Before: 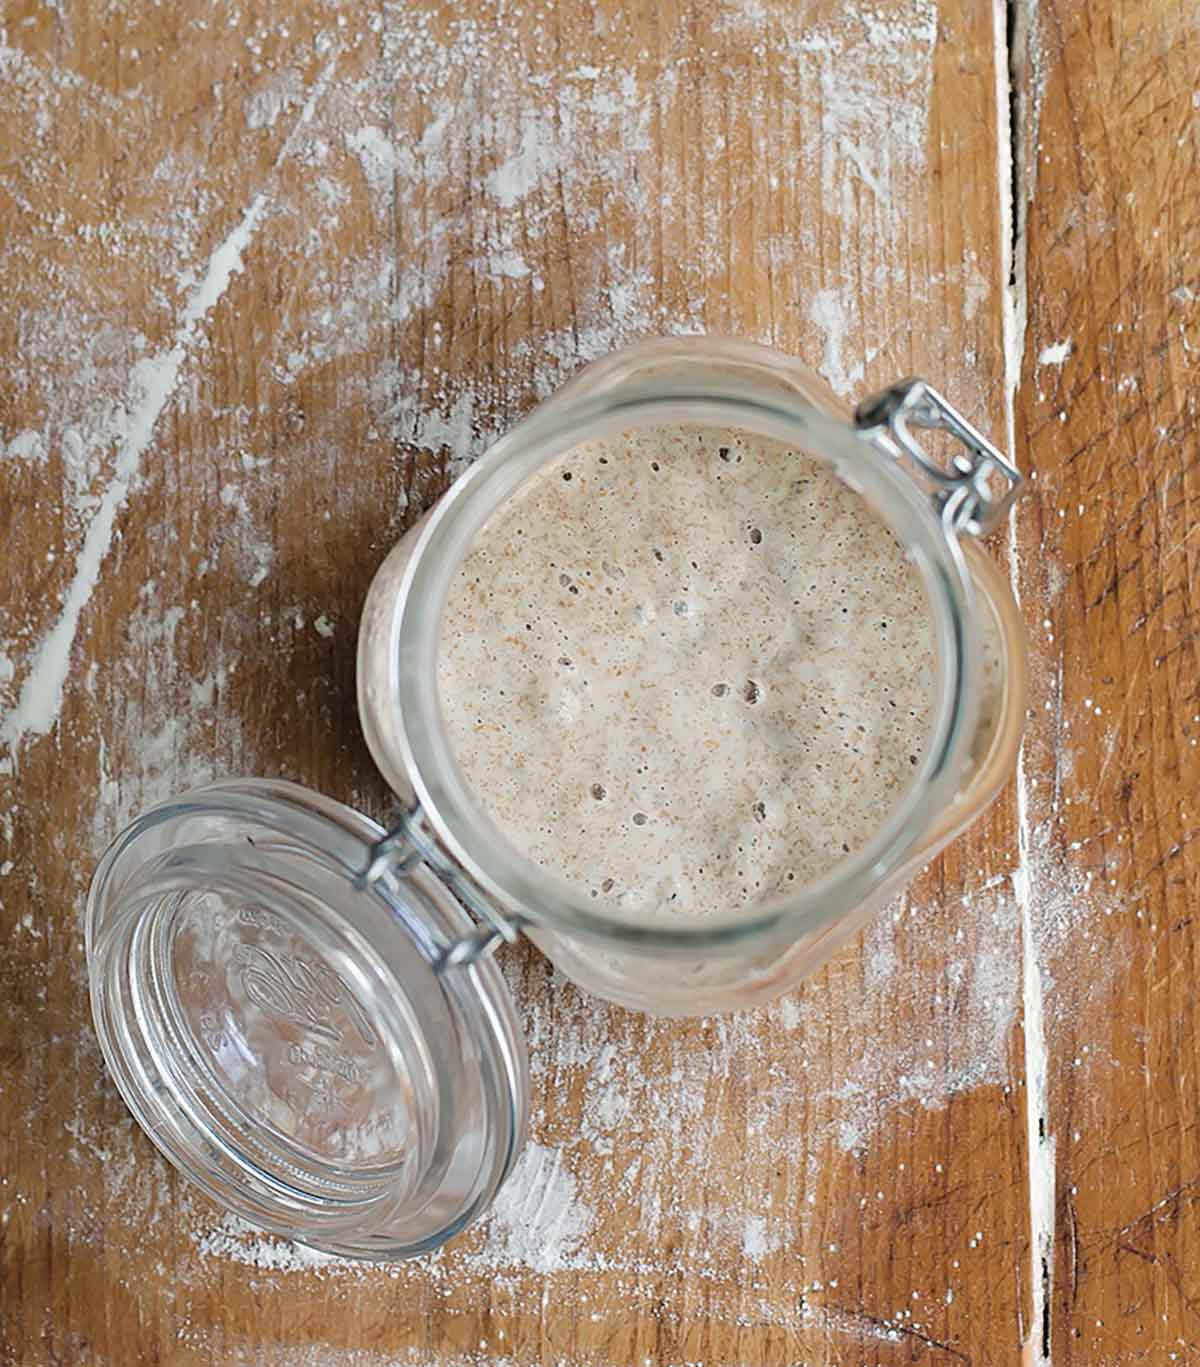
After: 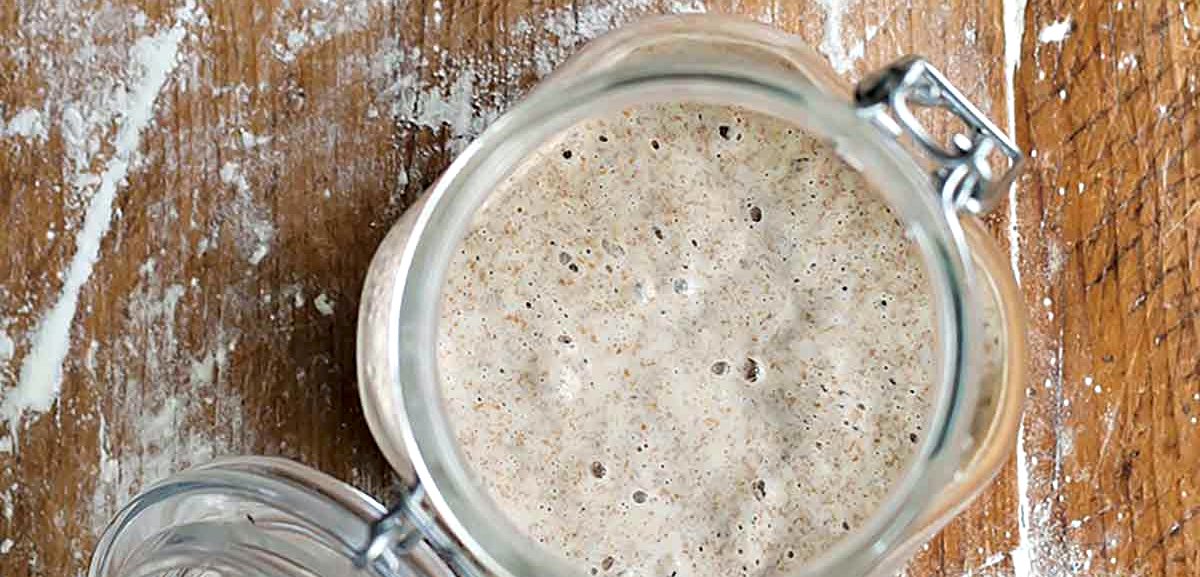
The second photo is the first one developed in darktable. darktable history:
exposure: exposure 0.205 EV, compensate highlight preservation false
crop and rotate: top 23.627%, bottom 34.137%
tone equalizer: -7 EV 0.181 EV, -6 EV 0.127 EV, -5 EV 0.102 EV, -4 EV 0.056 EV, -2 EV -0.019 EV, -1 EV -0.024 EV, +0 EV -0.071 EV
contrast equalizer: octaves 7, y [[0.6 ×6], [0.55 ×6], [0 ×6], [0 ×6], [0 ×6]], mix 0.593
